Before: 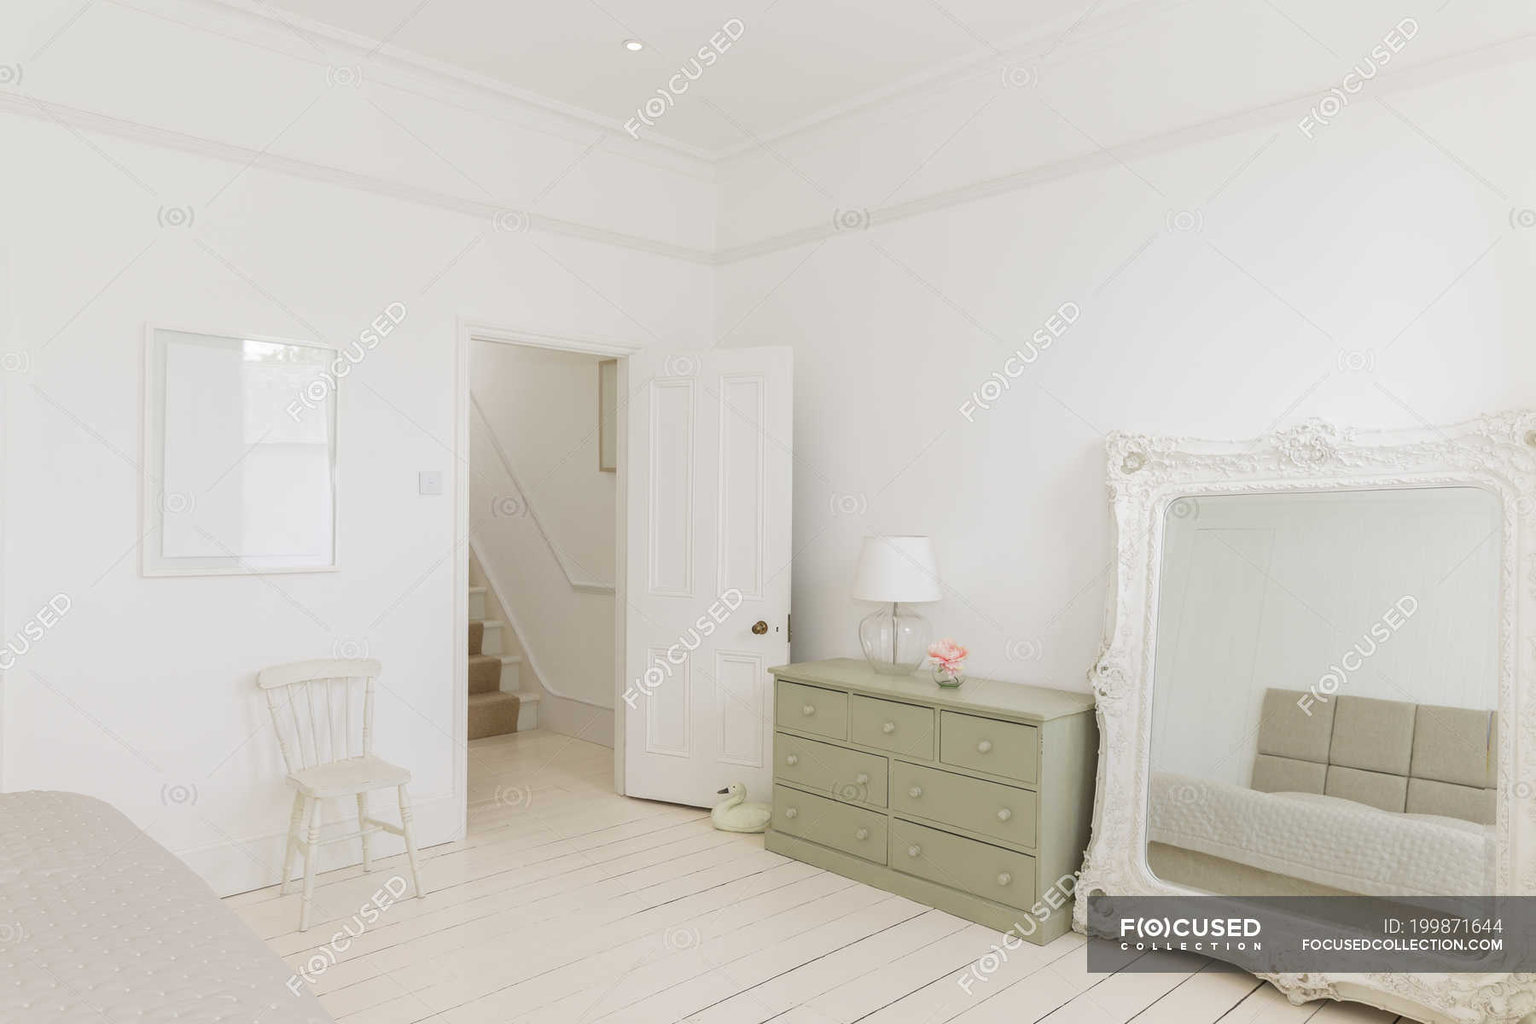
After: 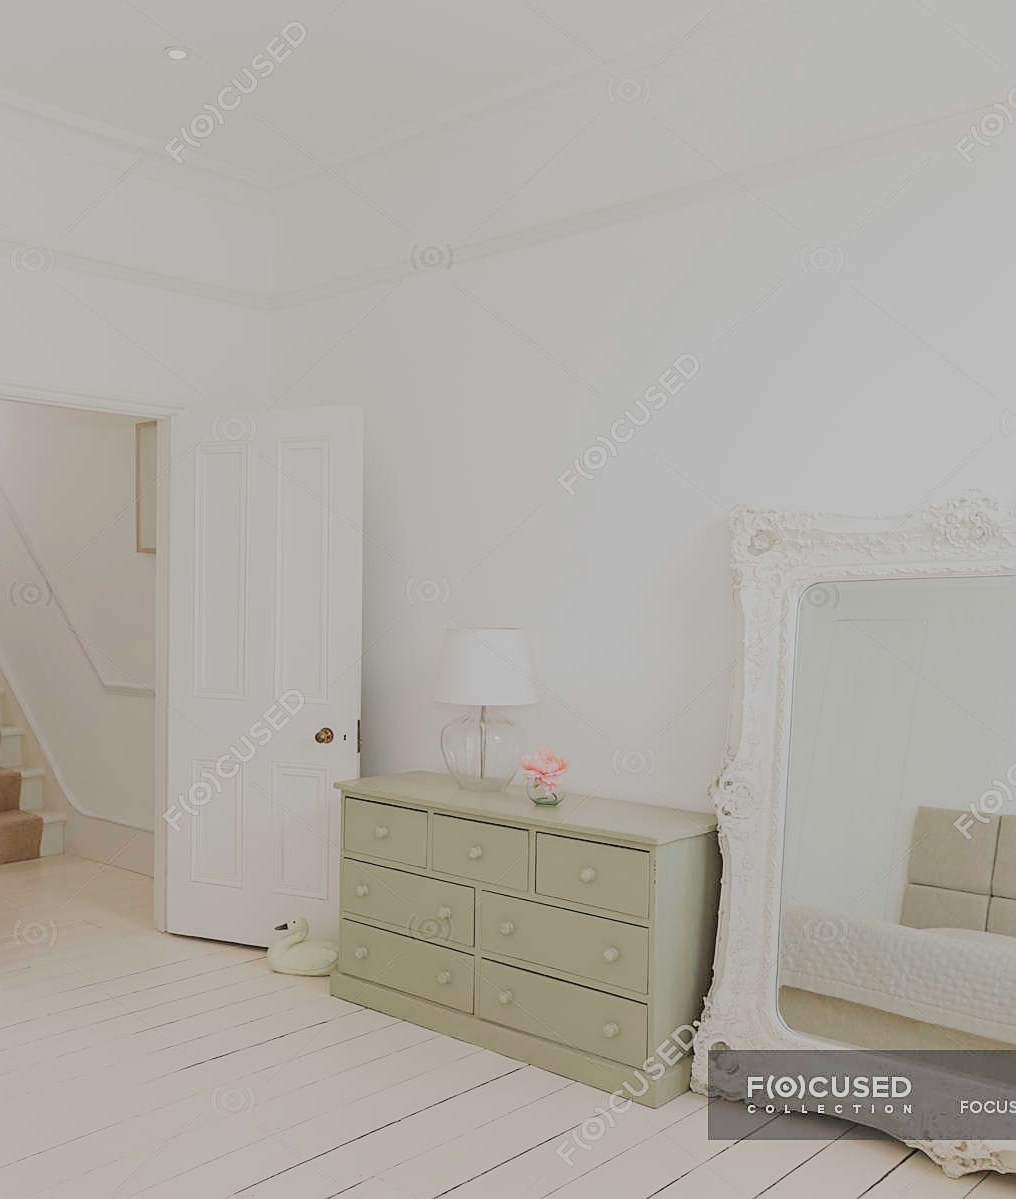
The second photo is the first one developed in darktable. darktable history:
crop: left 31.48%, top 0.015%, right 12.027%
contrast brightness saturation: contrast -0.095, saturation -0.097
sharpen: on, module defaults
filmic rgb: black relative exposure -7.15 EV, white relative exposure 5.39 EV, hardness 3.02
